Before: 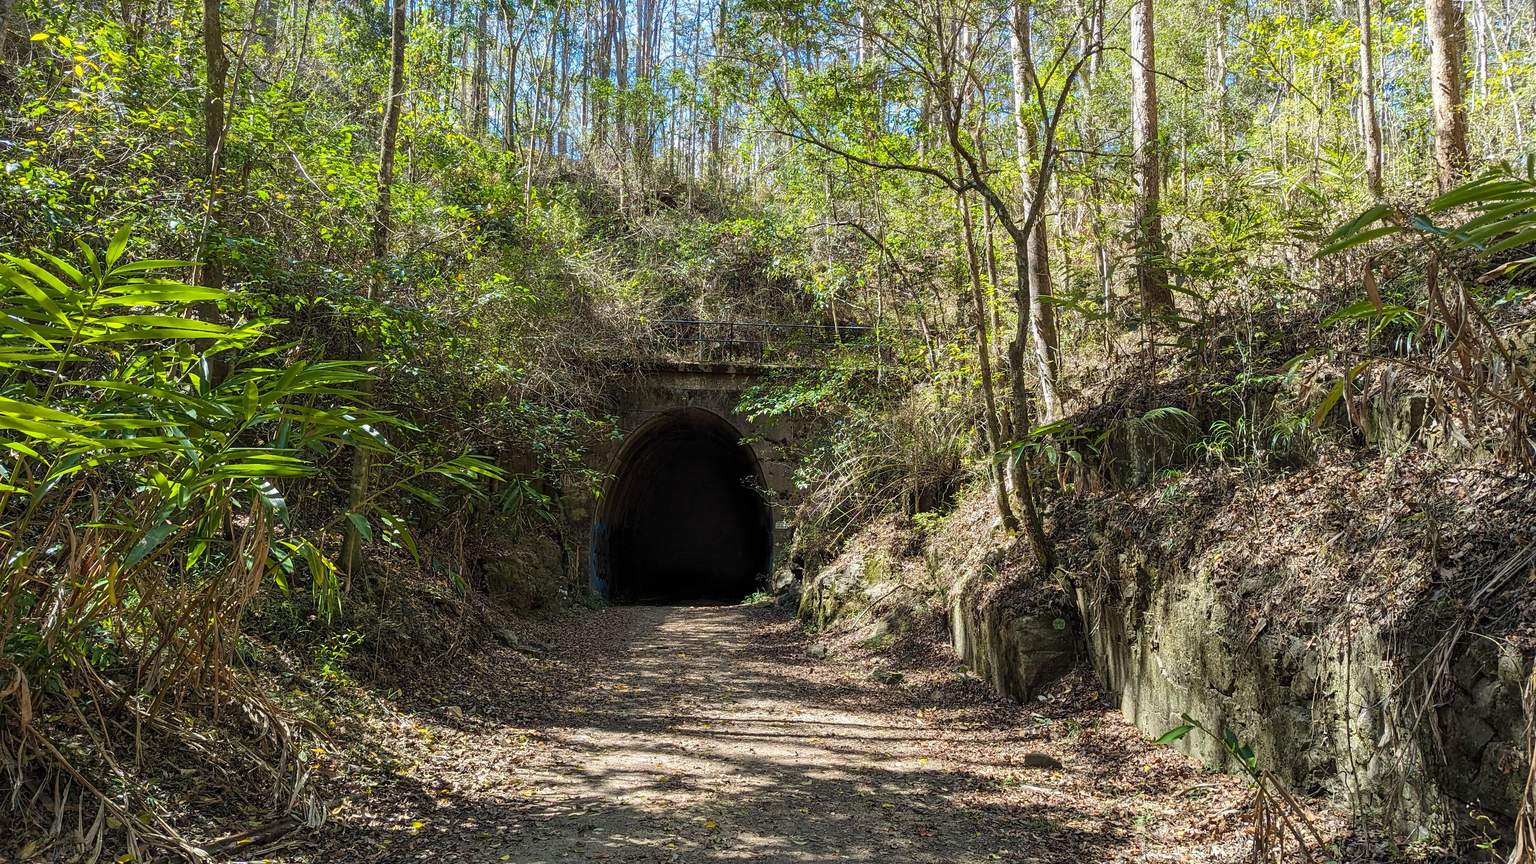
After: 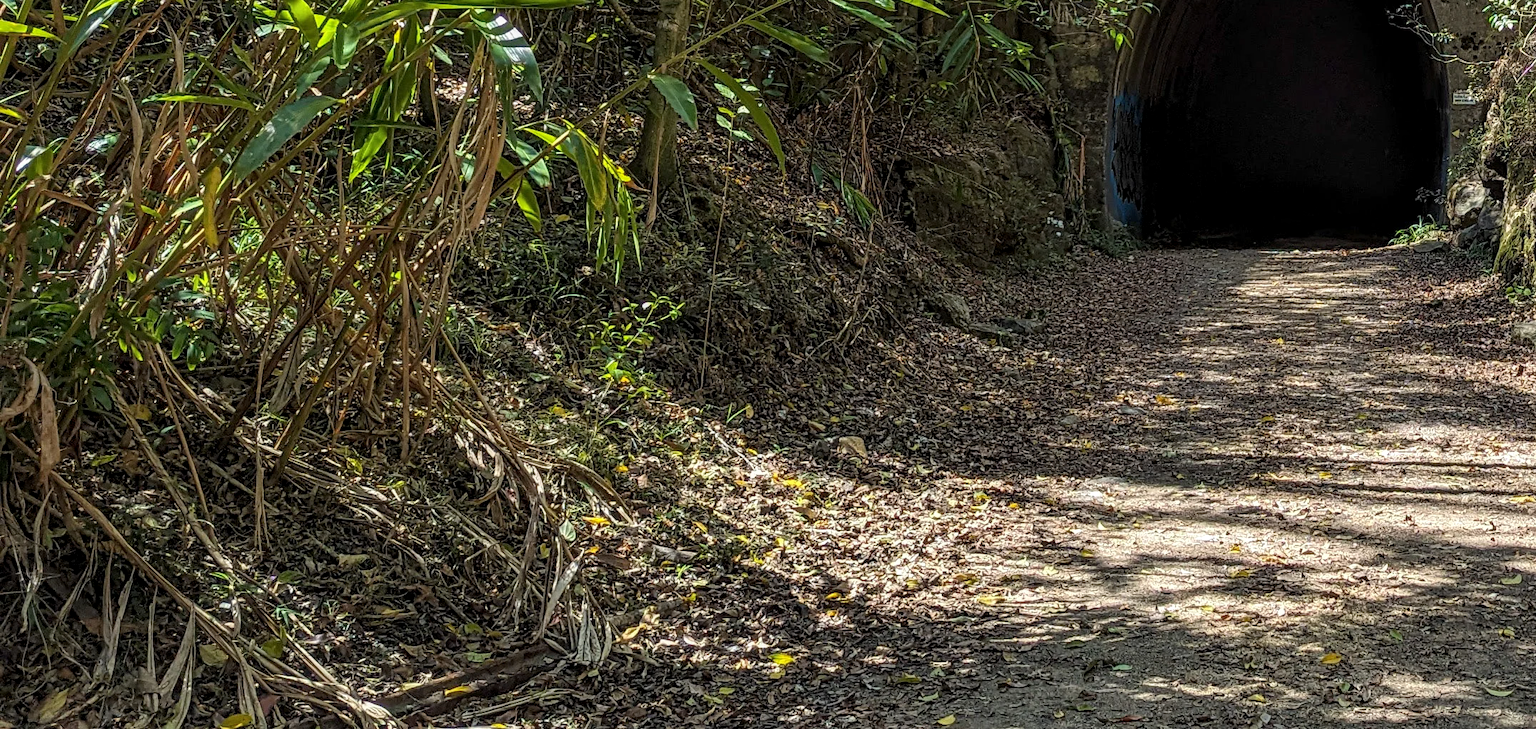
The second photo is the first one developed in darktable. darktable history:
local contrast: on, module defaults
crop and rotate: top 54.778%, right 46.61%, bottom 0.159%
